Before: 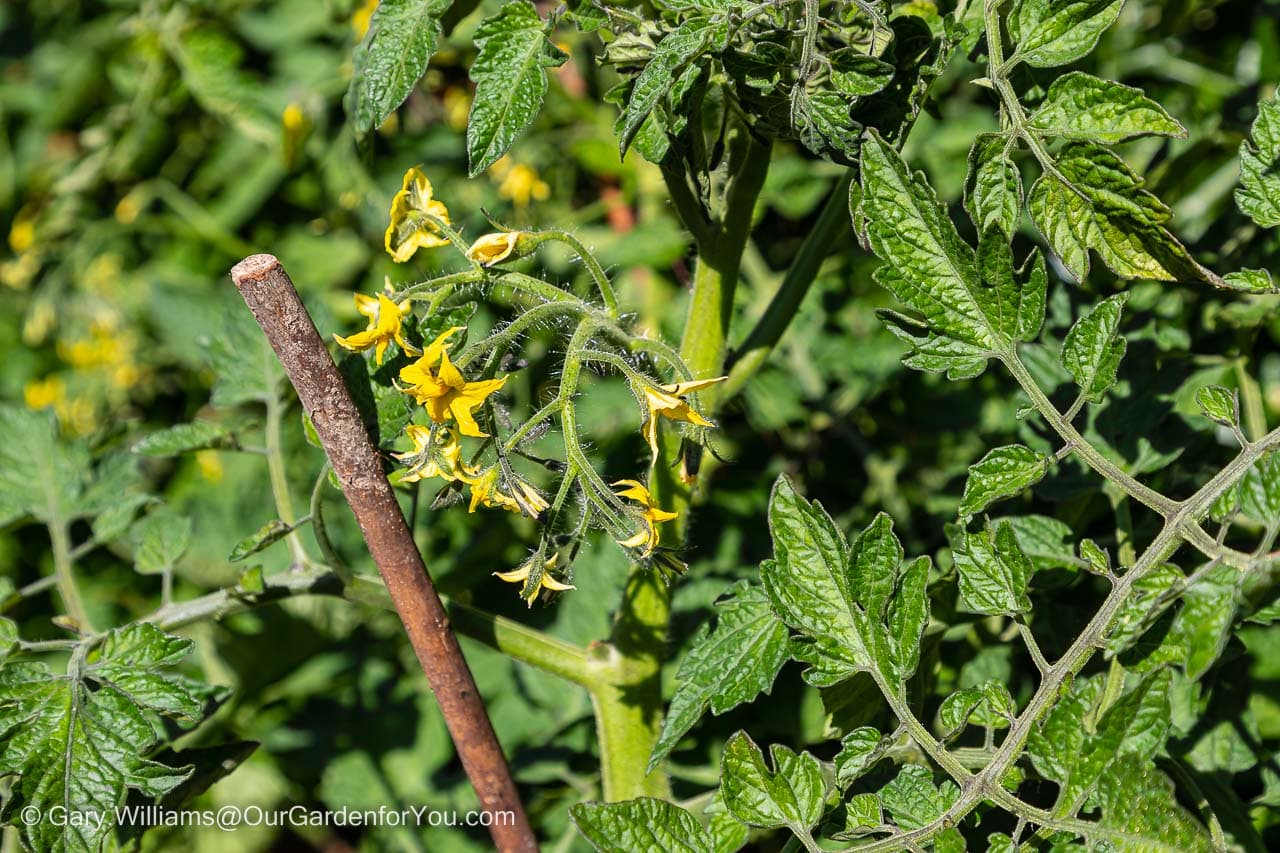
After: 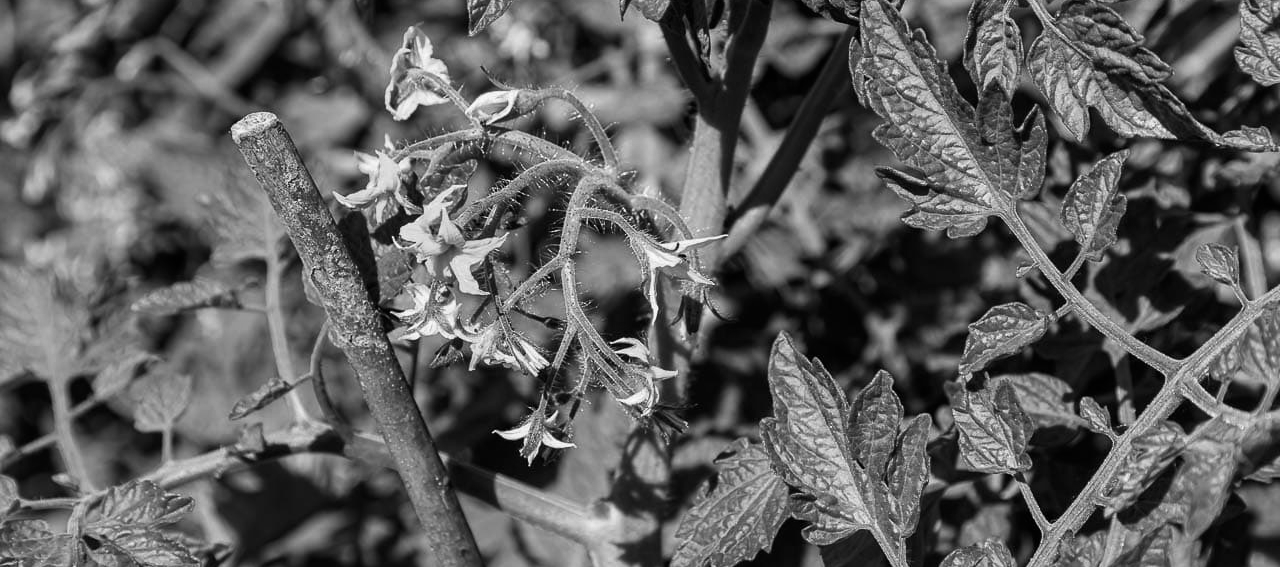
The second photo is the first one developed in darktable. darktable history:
crop: top 16.727%, bottom 16.727%
color zones: curves: ch1 [(0.239, 0.552) (0.75, 0.5)]; ch2 [(0.25, 0.462) (0.749, 0.457)], mix 25.94%
monochrome: on, module defaults
contrast brightness saturation: brightness -0.09
